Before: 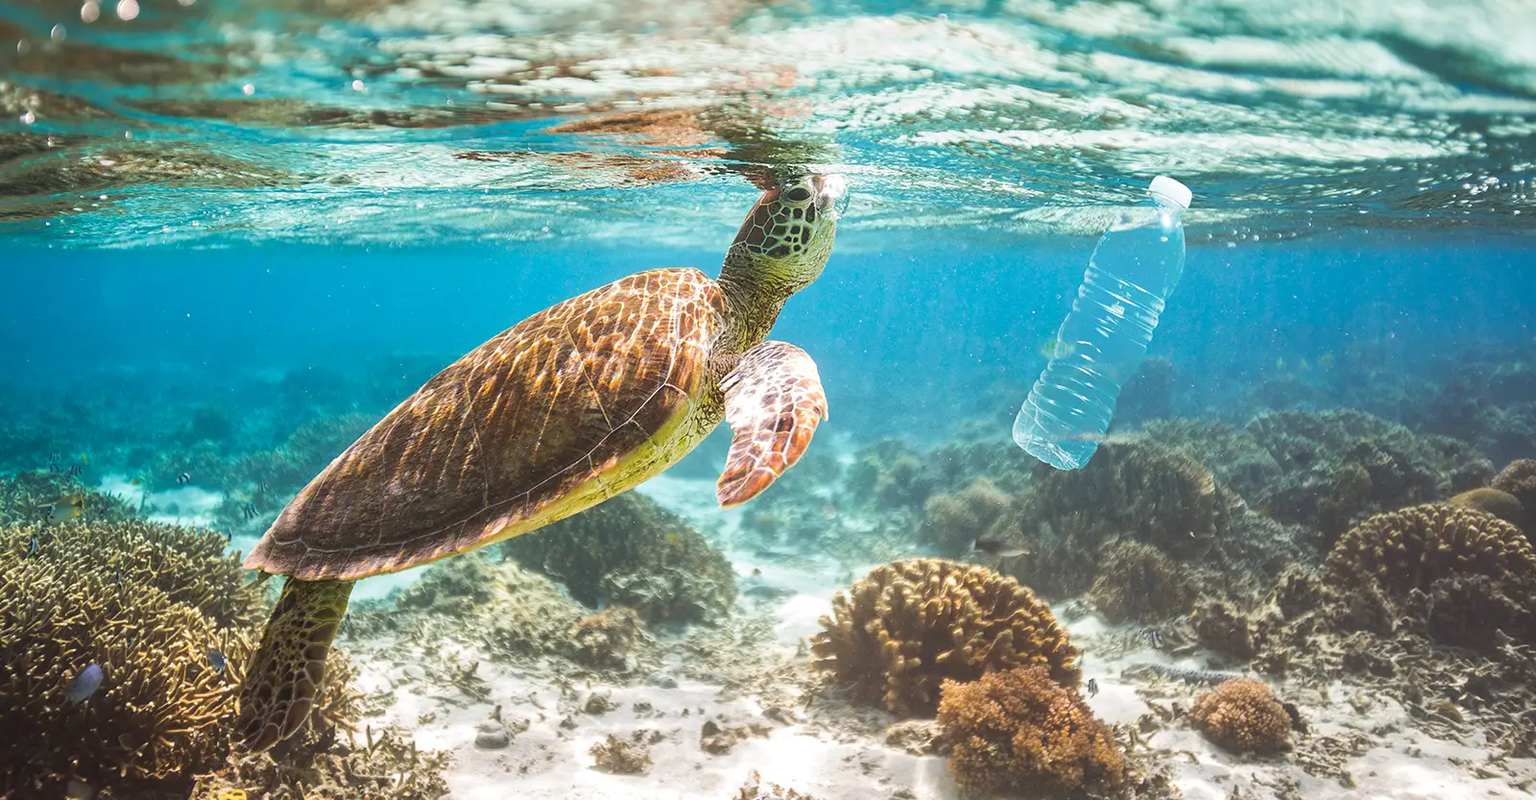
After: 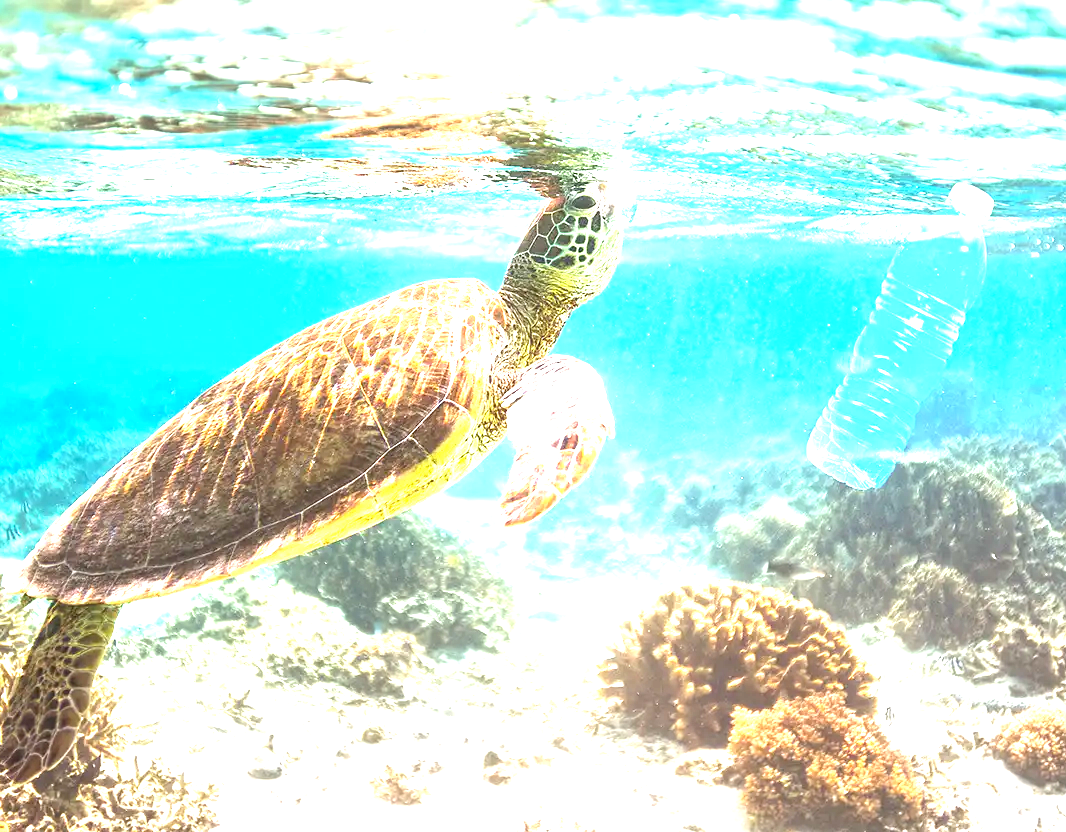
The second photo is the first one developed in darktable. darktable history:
exposure: black level correction 0.001, exposure 1.84 EV, compensate highlight preservation false
crop and rotate: left 15.546%, right 17.787%
local contrast: highlights 100%, shadows 100%, detail 120%, midtone range 0.2
